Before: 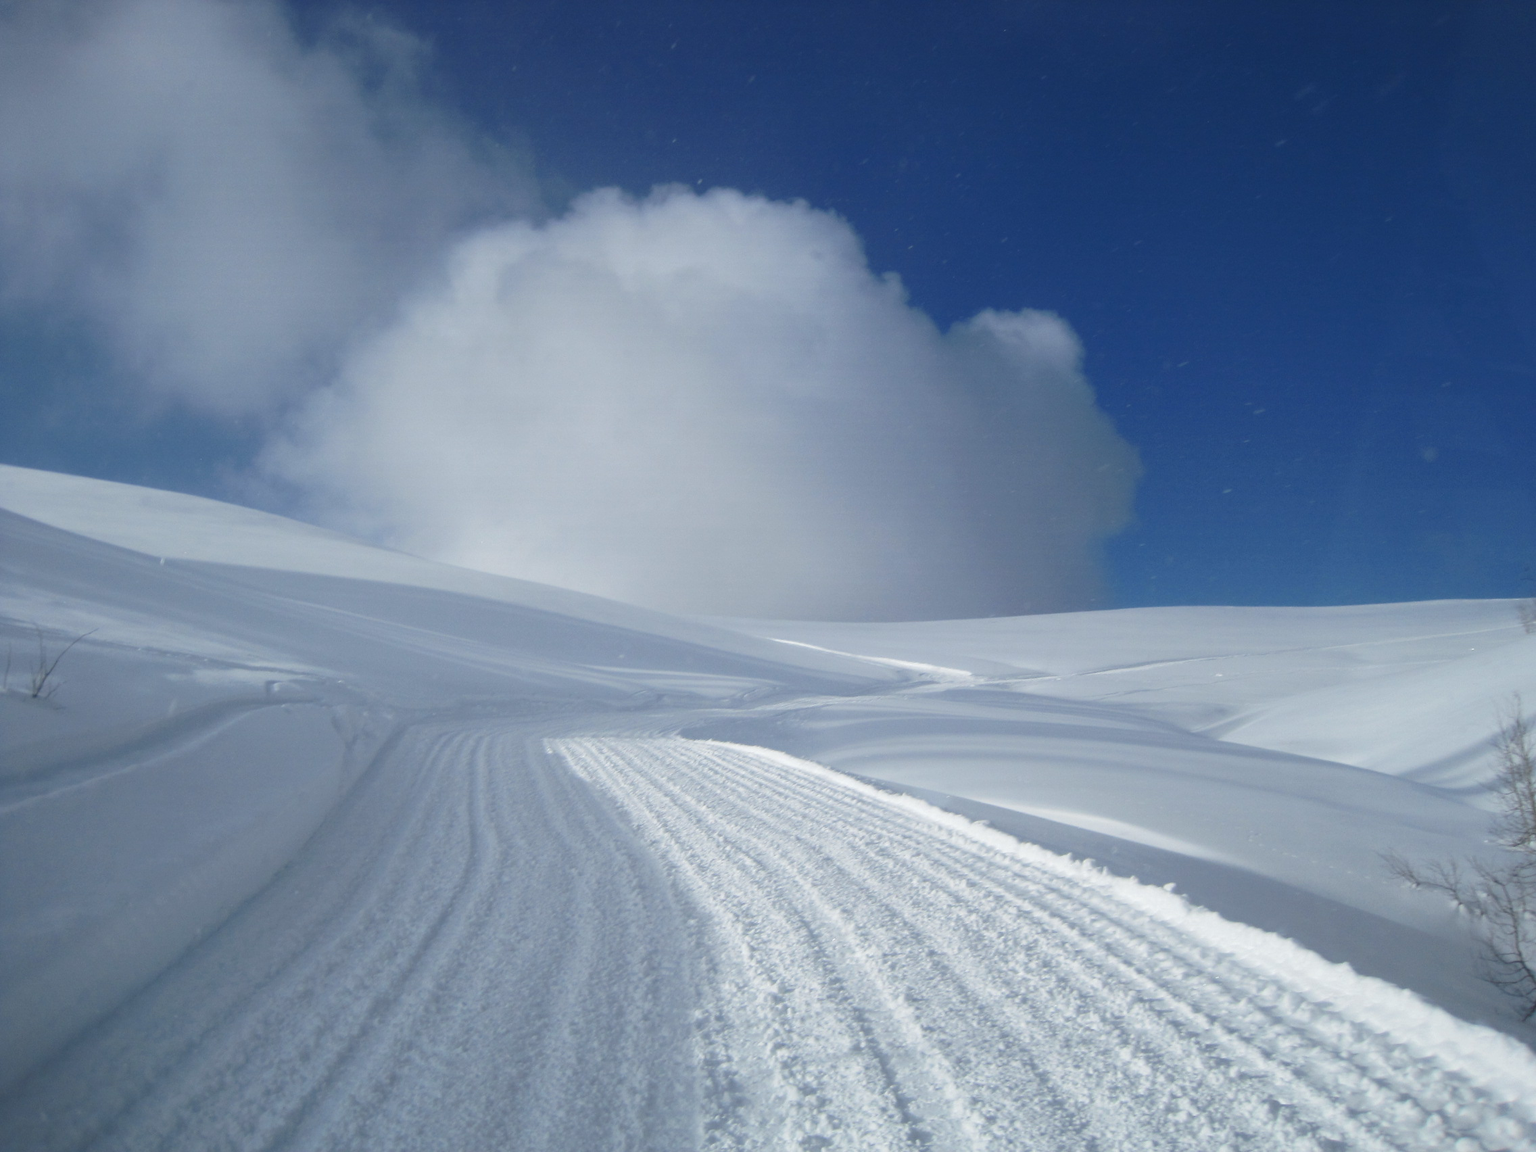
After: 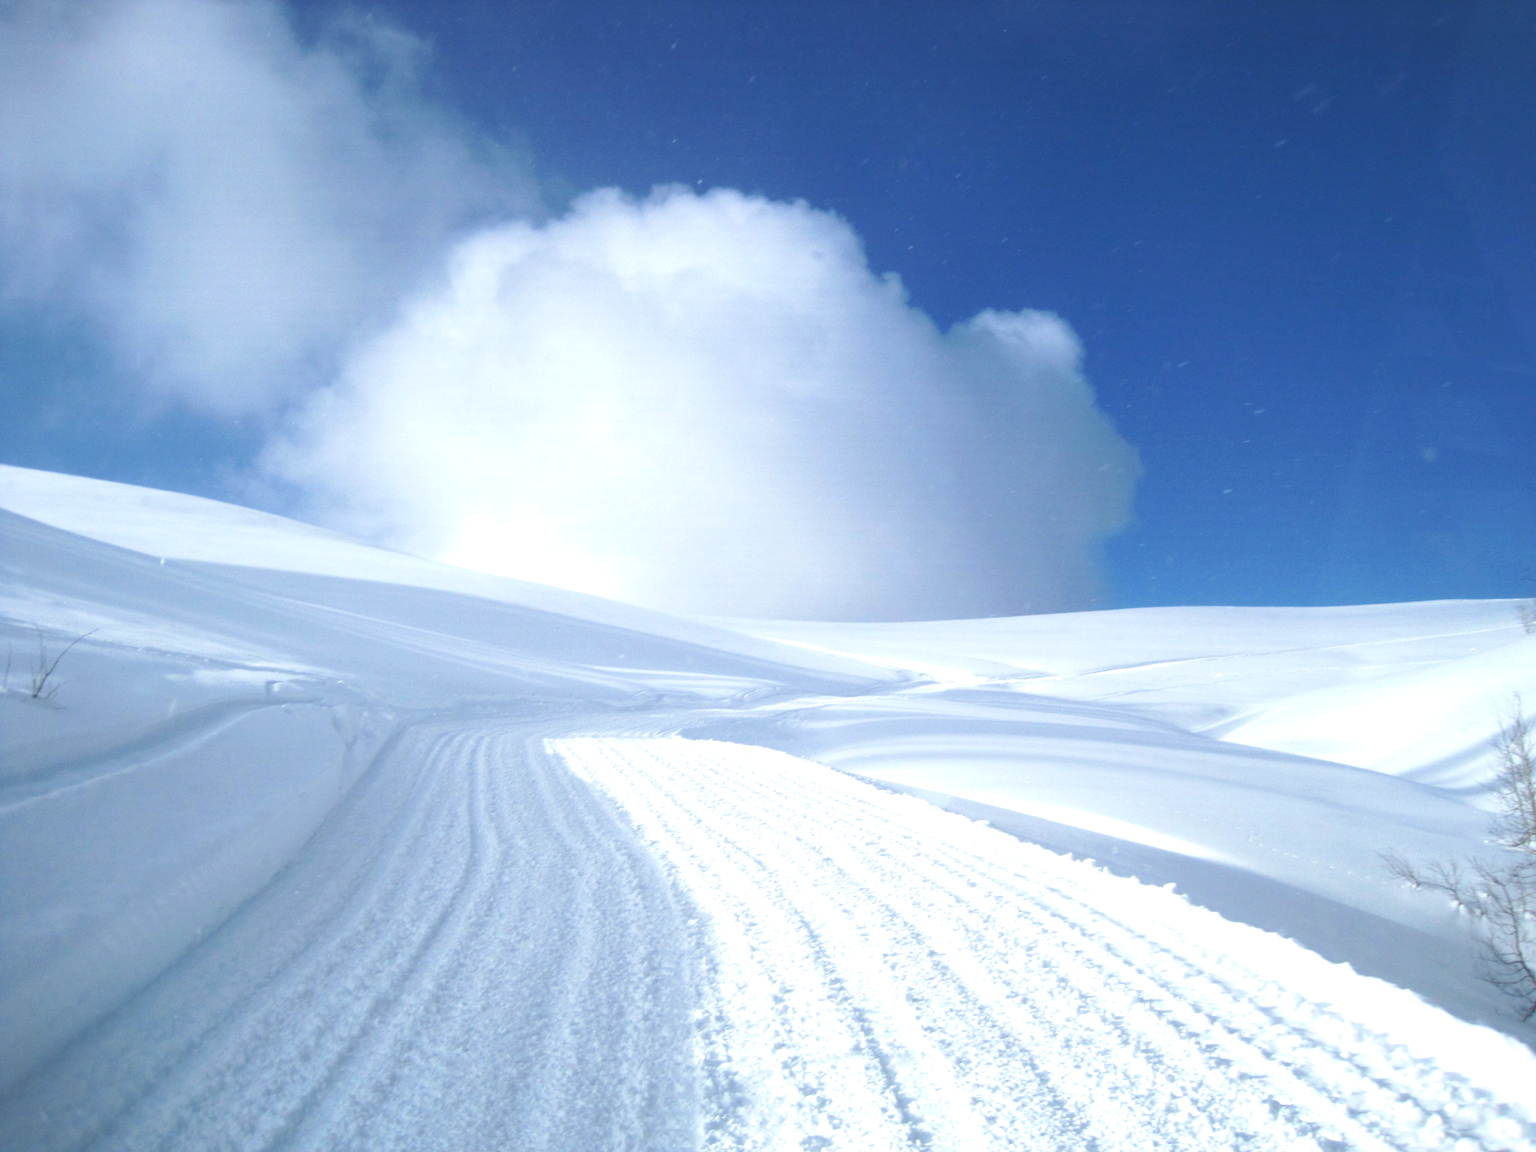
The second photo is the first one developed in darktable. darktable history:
exposure: black level correction 0, exposure 1 EV, compensate exposure bias true, compensate highlight preservation false
velvia: on, module defaults
